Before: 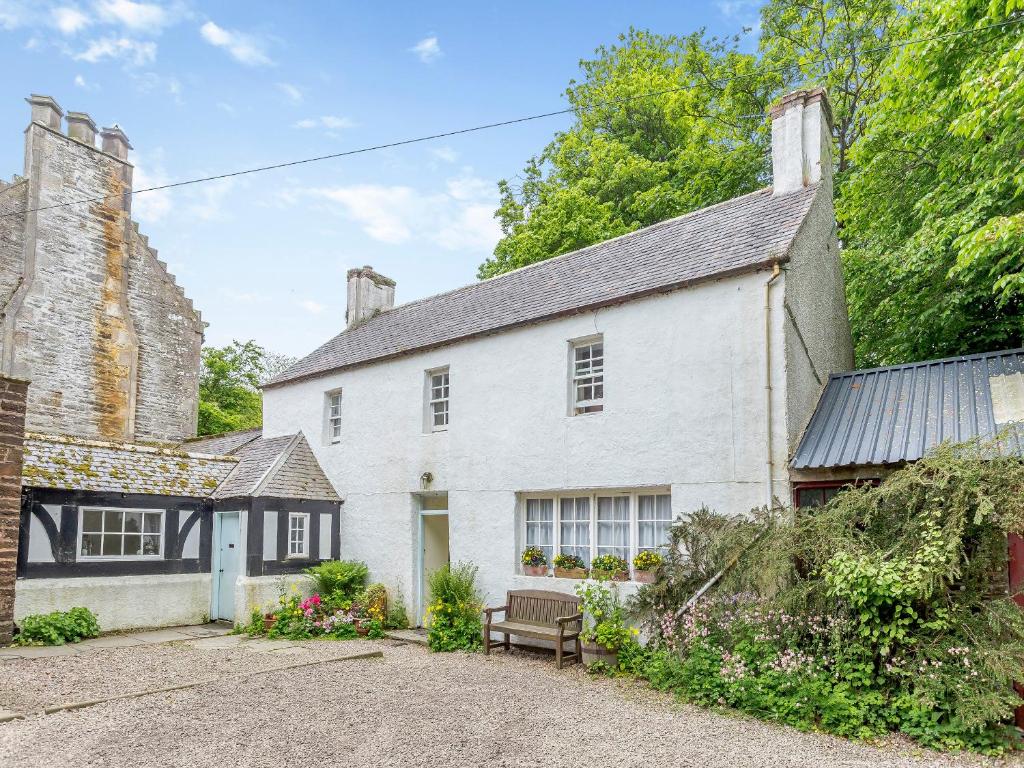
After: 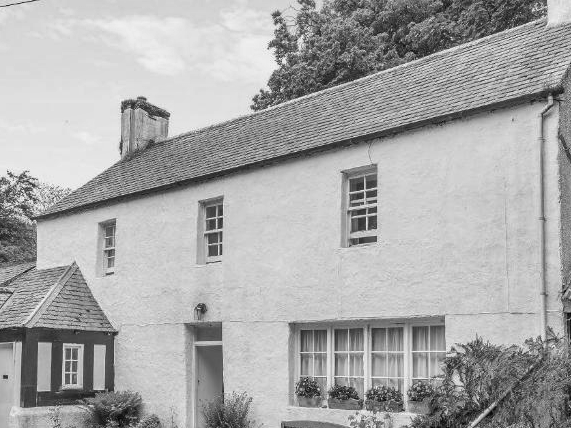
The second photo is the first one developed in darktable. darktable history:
crop and rotate: left 22.13%, top 22.054%, right 22.026%, bottom 22.102%
shadows and highlights: low approximation 0.01, soften with gaussian
color calibration: output gray [0.18, 0.41, 0.41, 0], gray › normalize channels true, illuminant same as pipeline (D50), adaptation XYZ, x 0.346, y 0.359, gamut compression 0
